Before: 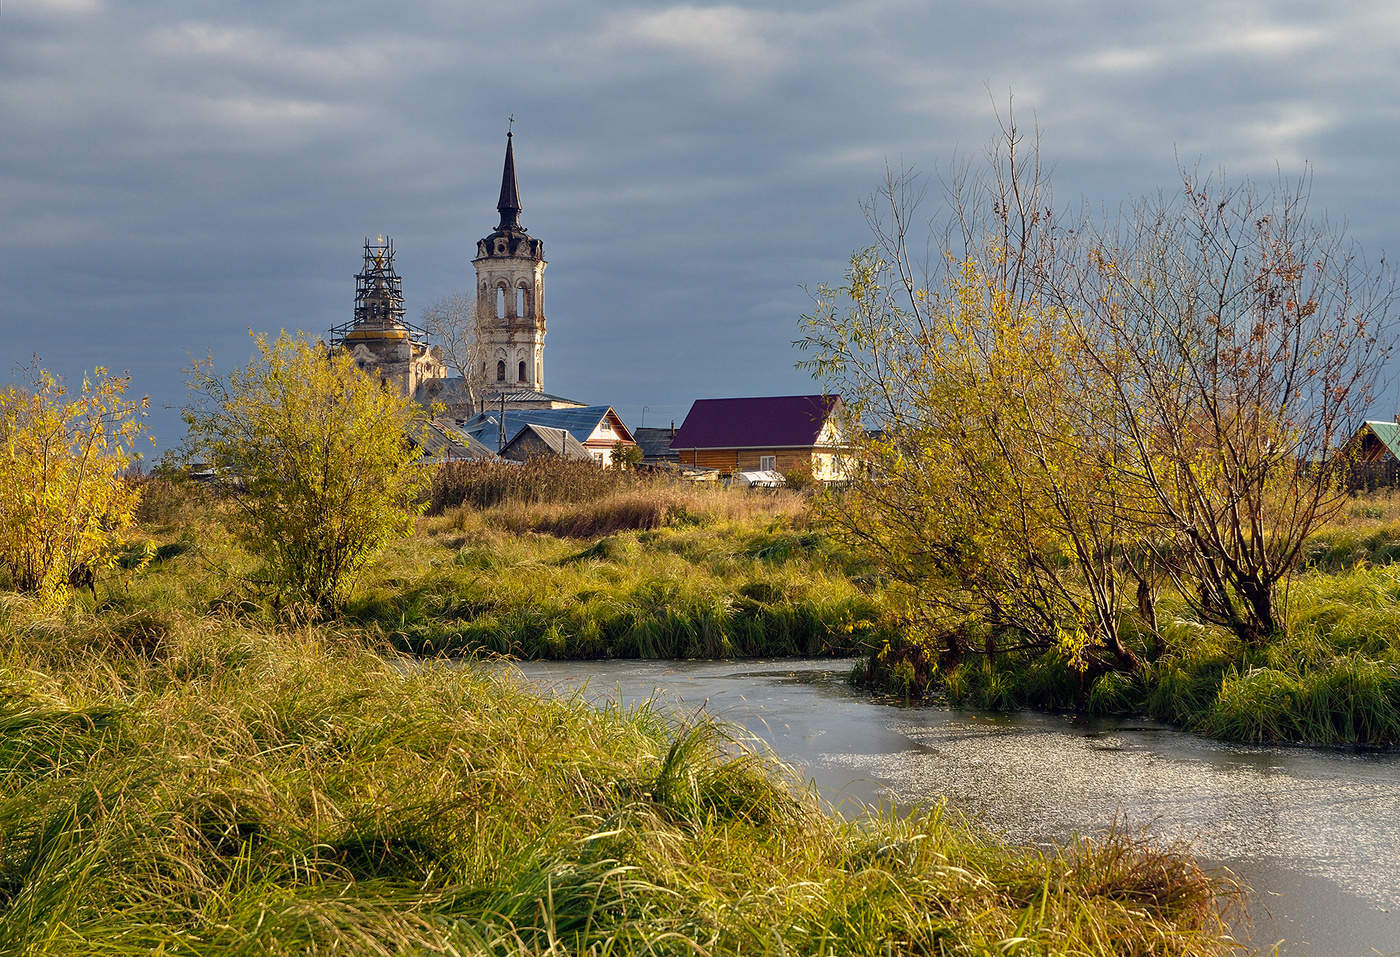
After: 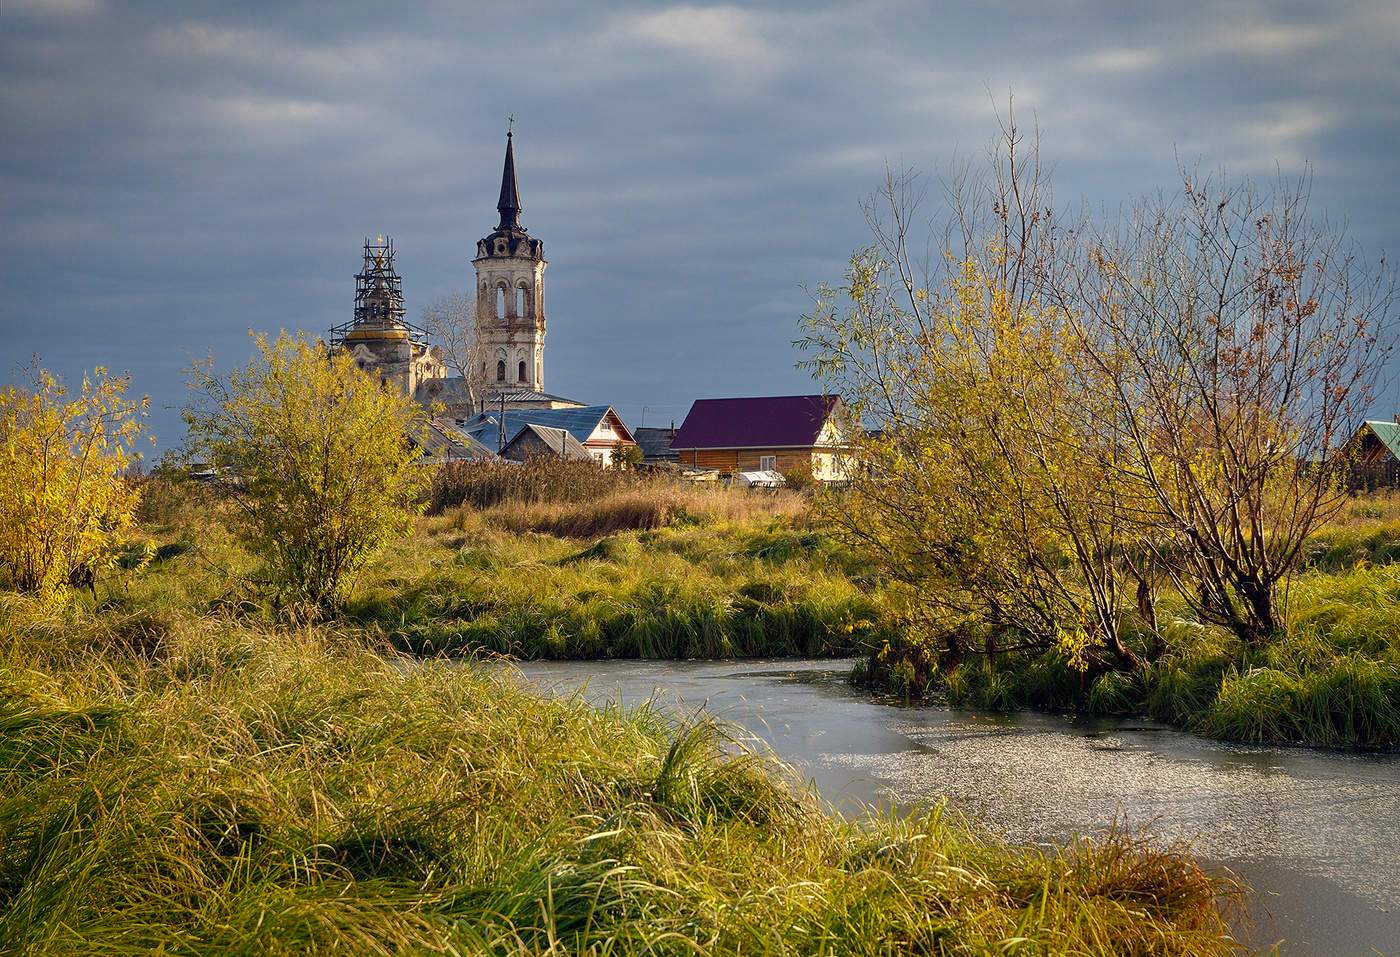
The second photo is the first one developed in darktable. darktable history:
tone equalizer: on, module defaults
vignetting: saturation 0.381, automatic ratio true, dithering 8-bit output
